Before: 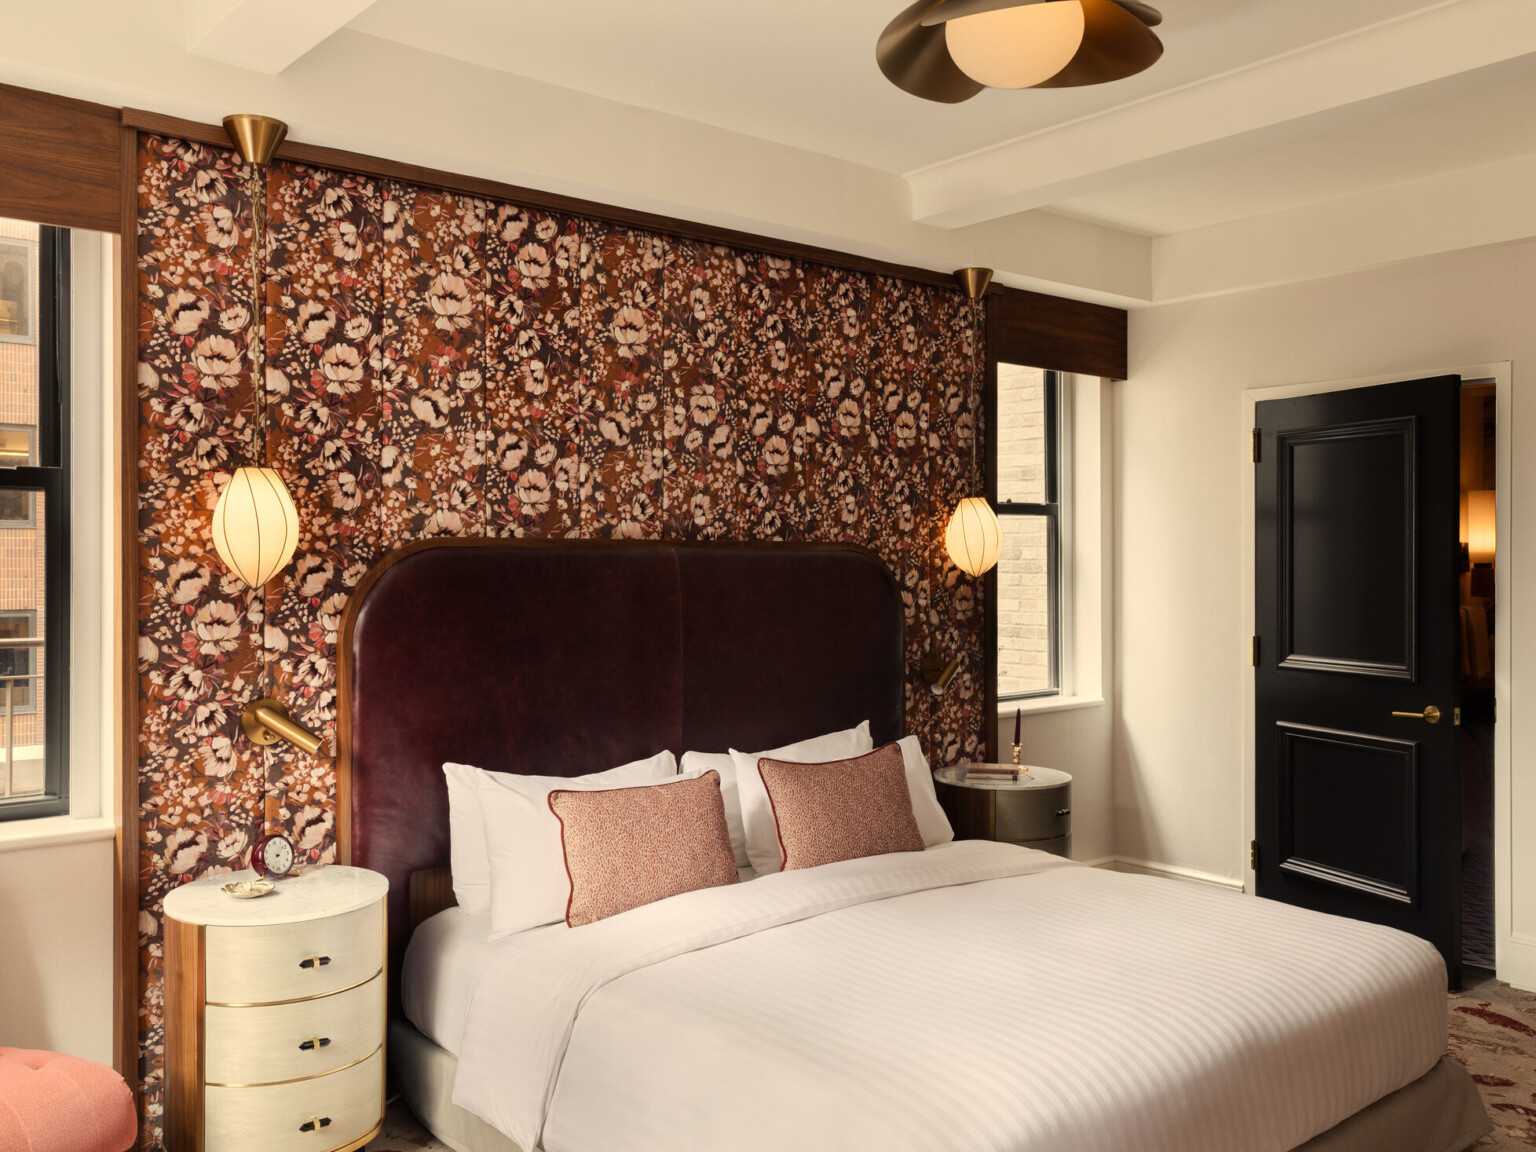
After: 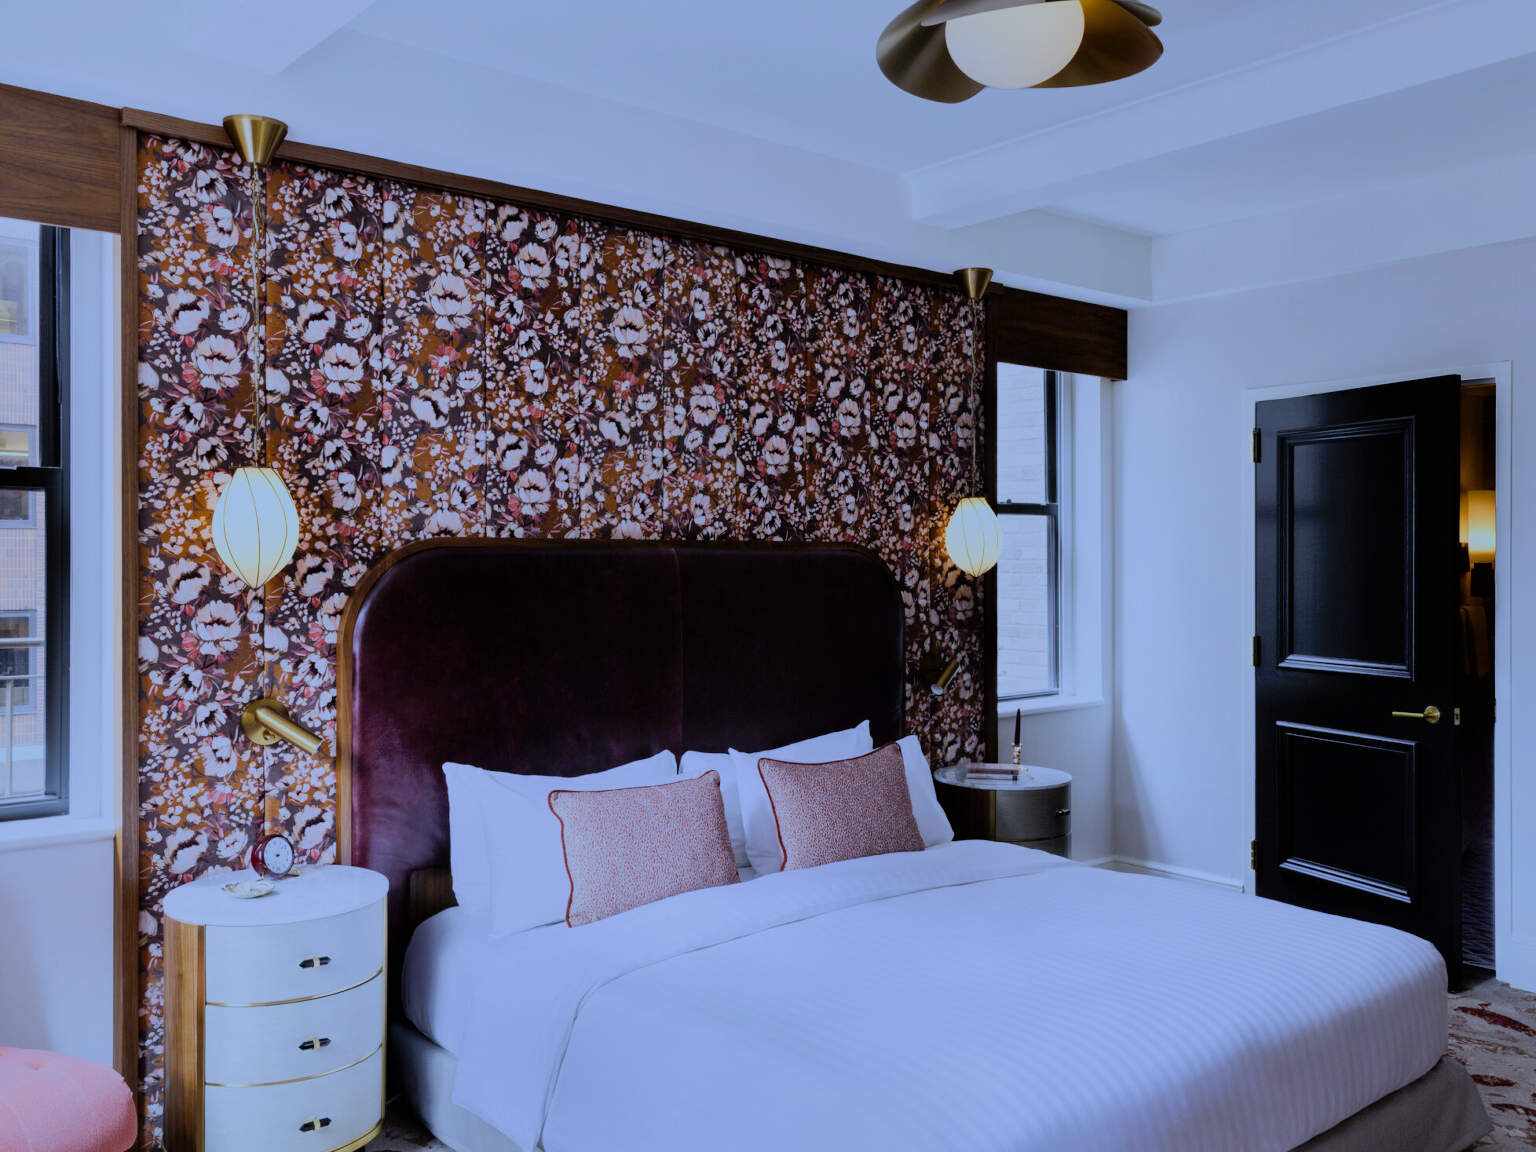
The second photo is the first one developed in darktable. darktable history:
shadows and highlights: on, module defaults
exposure: compensate highlight preservation false
filmic rgb: black relative exposure -8.54 EV, white relative exposure 5.52 EV, hardness 3.39, contrast 1.016
white balance: red 0.766, blue 1.537
tone equalizer: -8 EV -0.417 EV, -7 EV -0.389 EV, -6 EV -0.333 EV, -5 EV -0.222 EV, -3 EV 0.222 EV, -2 EV 0.333 EV, -1 EV 0.389 EV, +0 EV 0.417 EV, edges refinement/feathering 500, mask exposure compensation -1.57 EV, preserve details no
color balance rgb: perceptual saturation grading › global saturation 20%, global vibrance 20%
